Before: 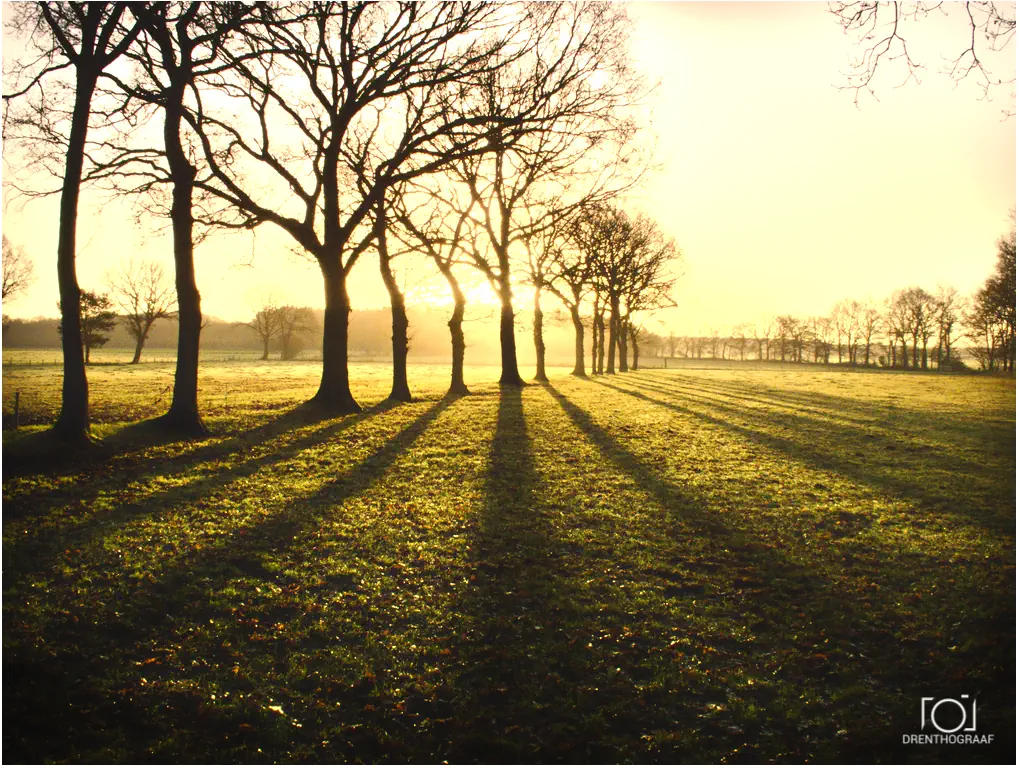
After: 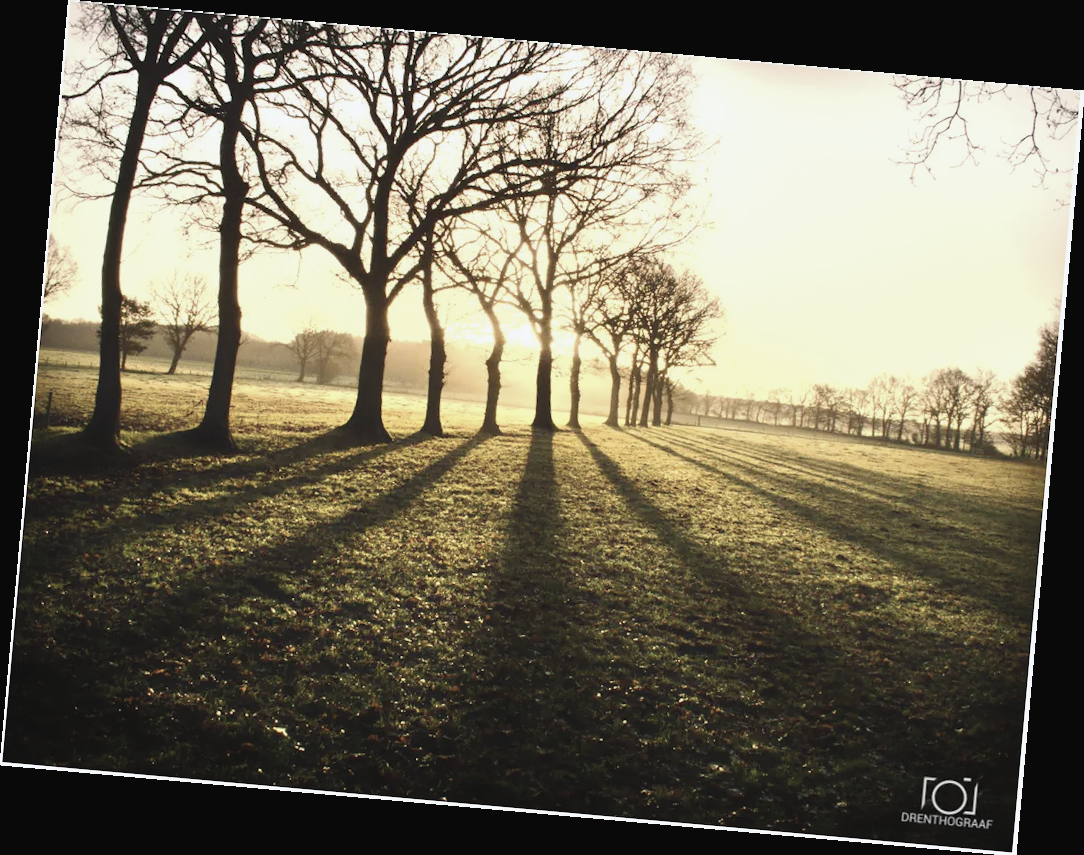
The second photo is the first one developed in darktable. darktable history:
rotate and perspective: rotation 5.12°, automatic cropping off
contrast brightness saturation: contrast -0.05, saturation -0.41
white balance: red 0.982, blue 1.018
